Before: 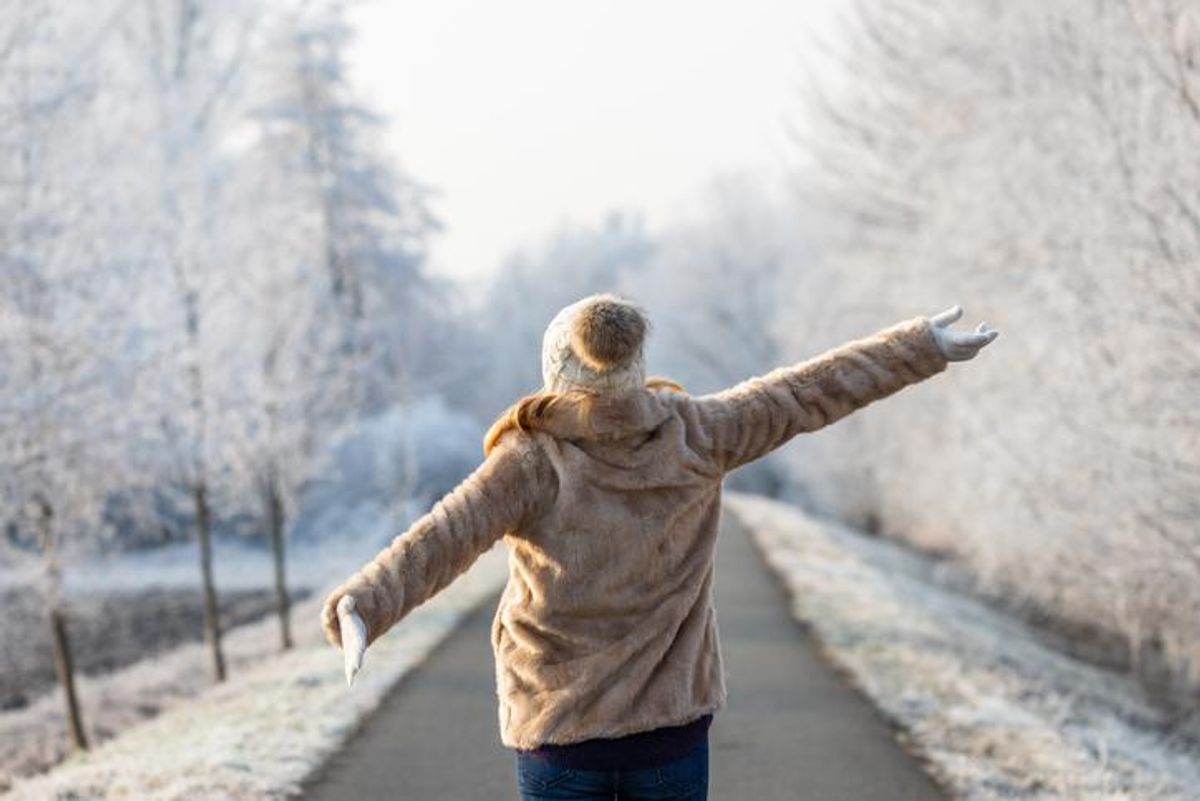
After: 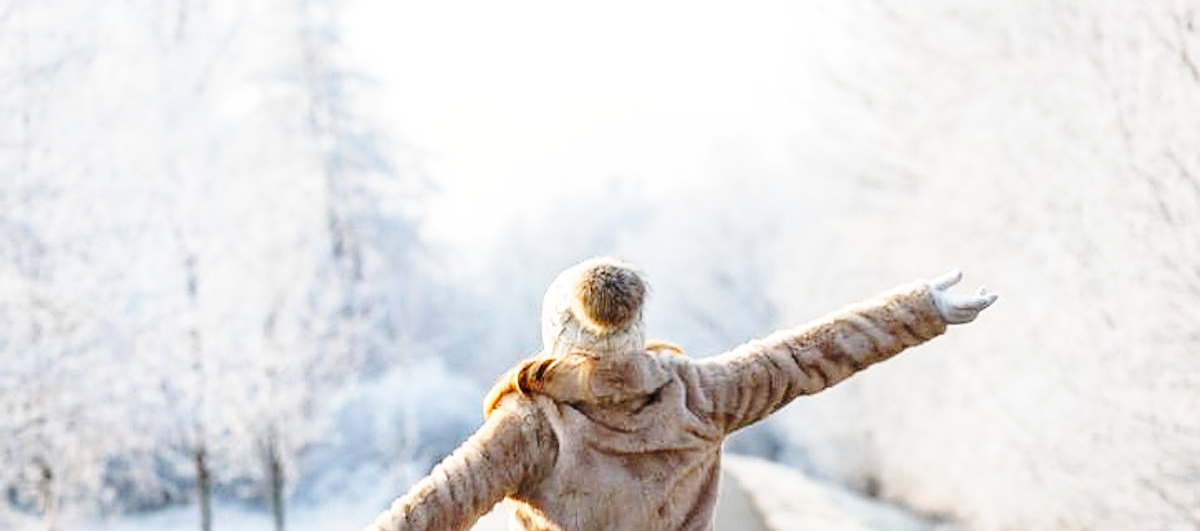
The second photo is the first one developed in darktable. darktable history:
crop and rotate: top 4.734%, bottom 28.969%
sharpen: on, module defaults
base curve: curves: ch0 [(0, 0) (0.032, 0.037) (0.105, 0.228) (0.435, 0.76) (0.856, 0.983) (1, 1)], preserve colors none
